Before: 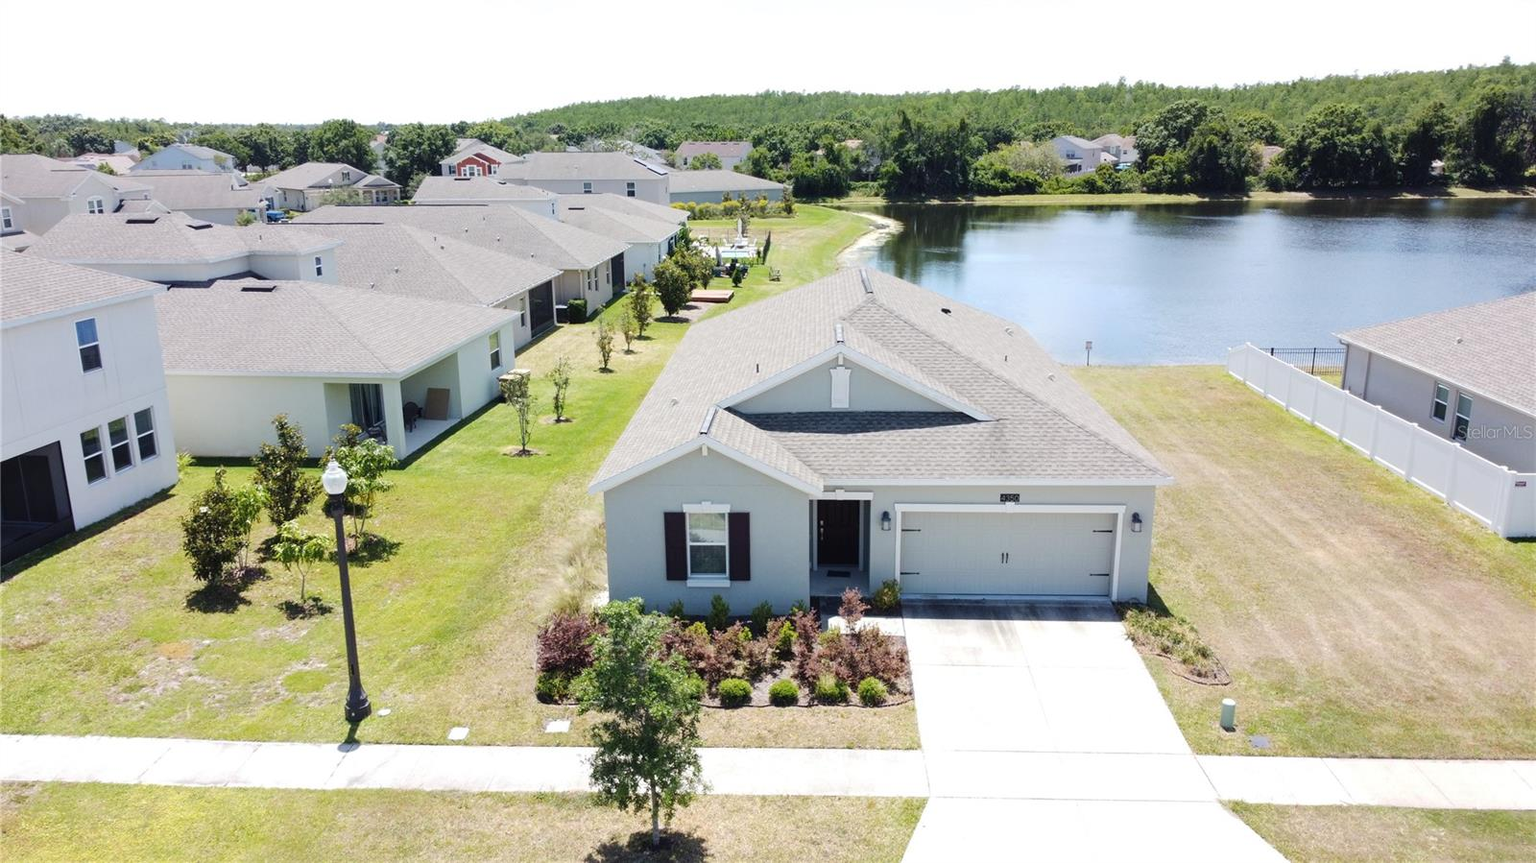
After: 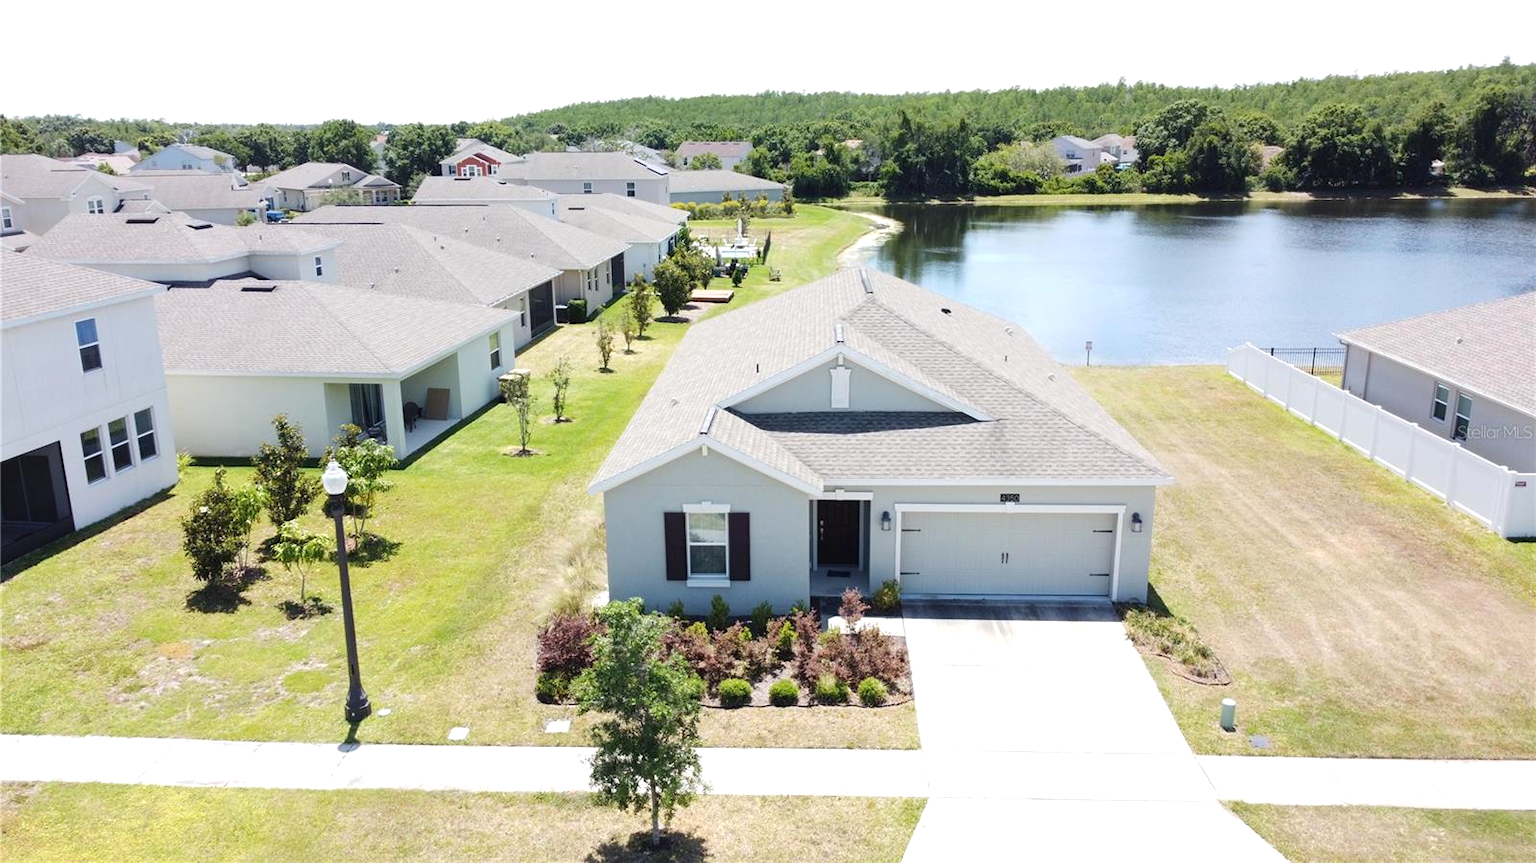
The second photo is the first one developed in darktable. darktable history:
exposure: exposure 0.207 EV, compensate exposure bias true, compensate highlight preservation false
